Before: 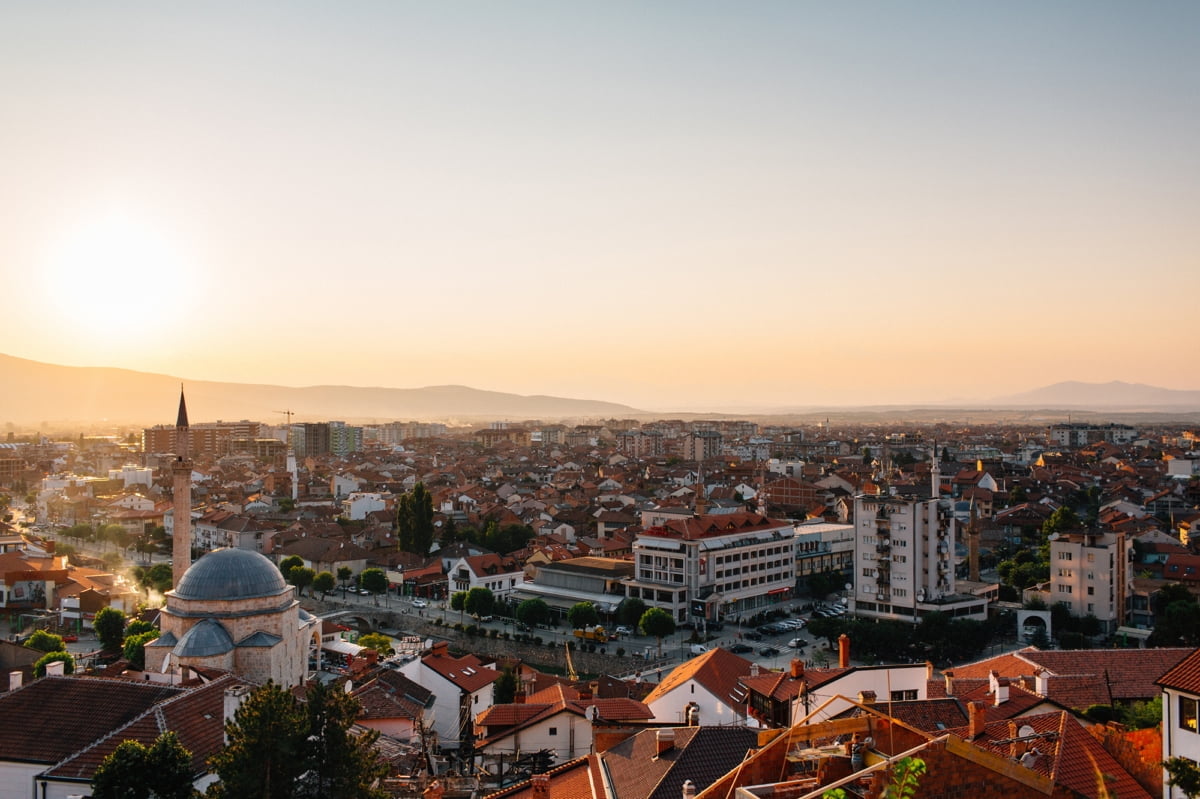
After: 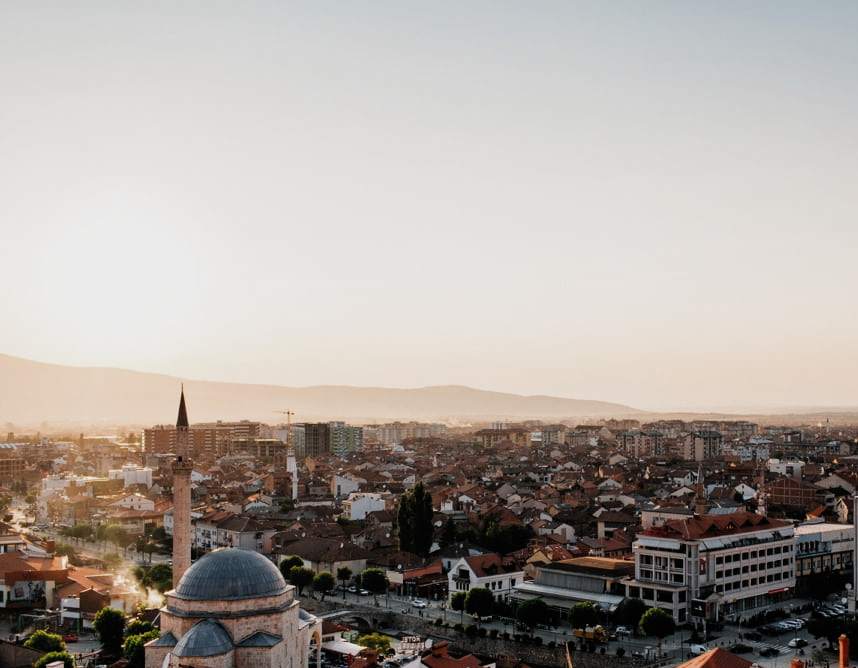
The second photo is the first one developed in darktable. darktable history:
crop: right 28.485%, bottom 16.331%
filmic rgb: black relative exposure -8.04 EV, white relative exposure 3 EV, hardness 5.39, contrast 1.237, add noise in highlights 0.001, color science v3 (2019), use custom middle-gray values true, contrast in highlights soft
